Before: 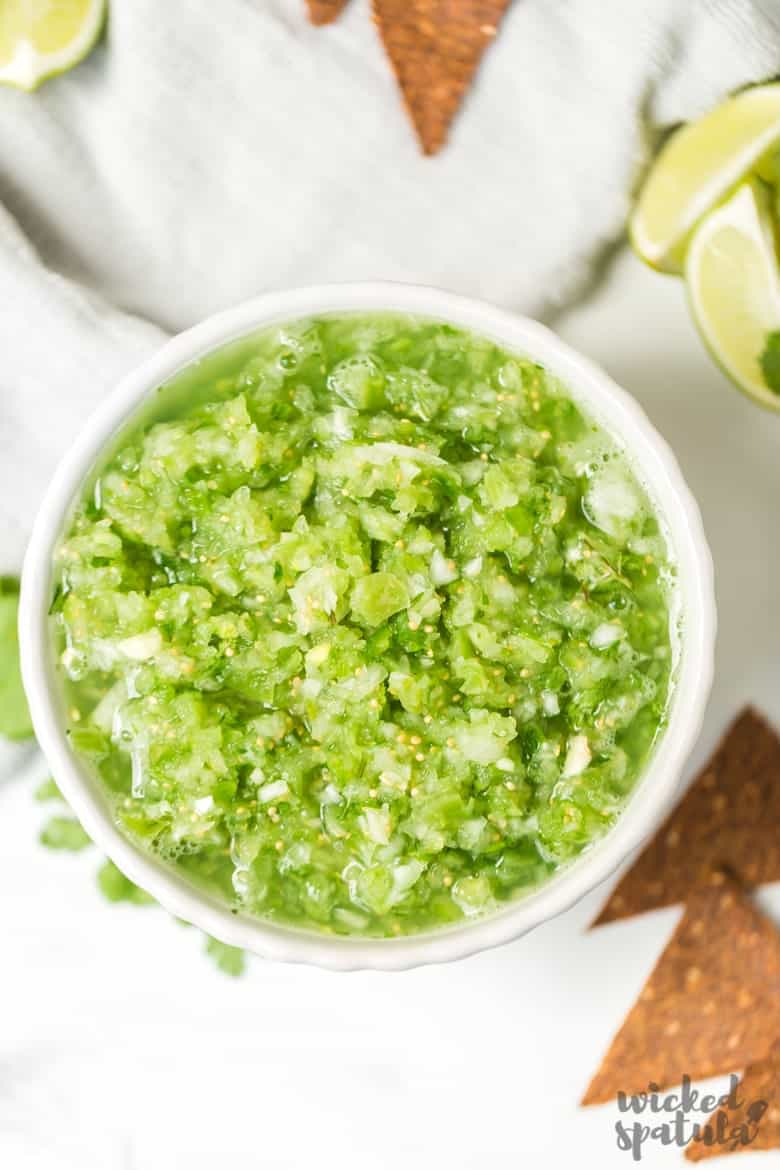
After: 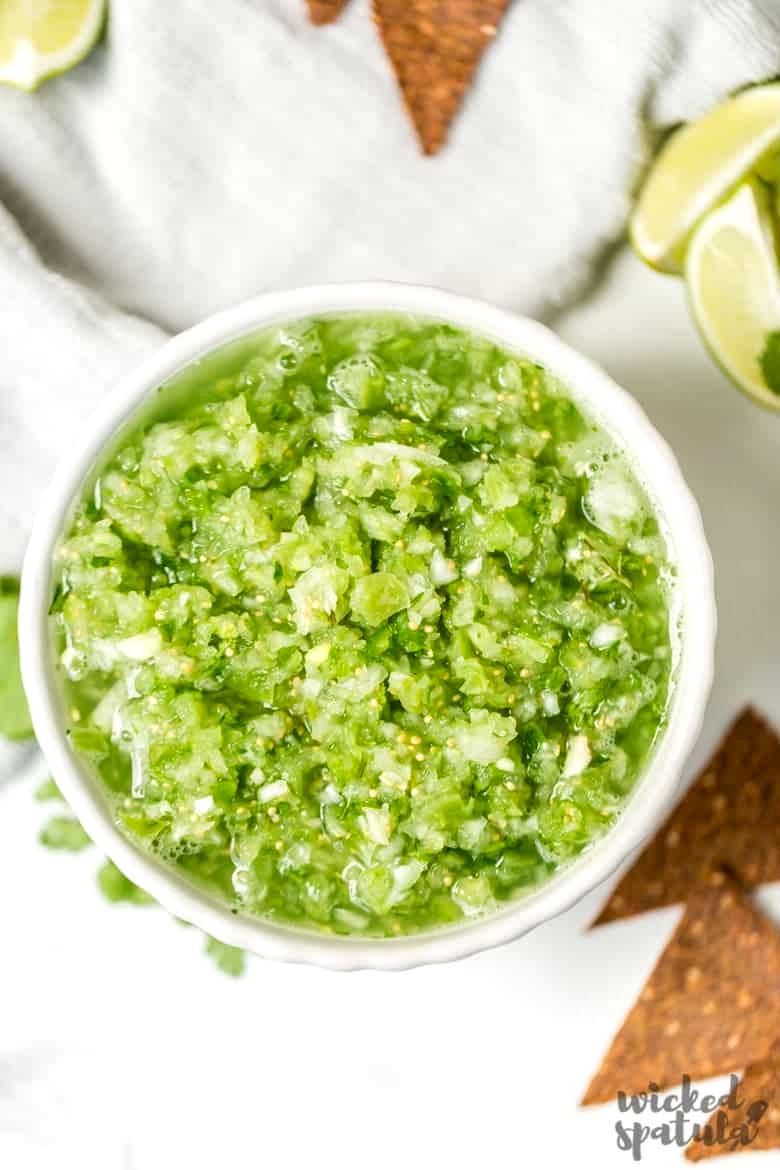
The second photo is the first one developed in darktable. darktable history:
exposure: black level correction 0.01, exposure 0.011 EV, compensate highlight preservation false
local contrast: detail 130%
